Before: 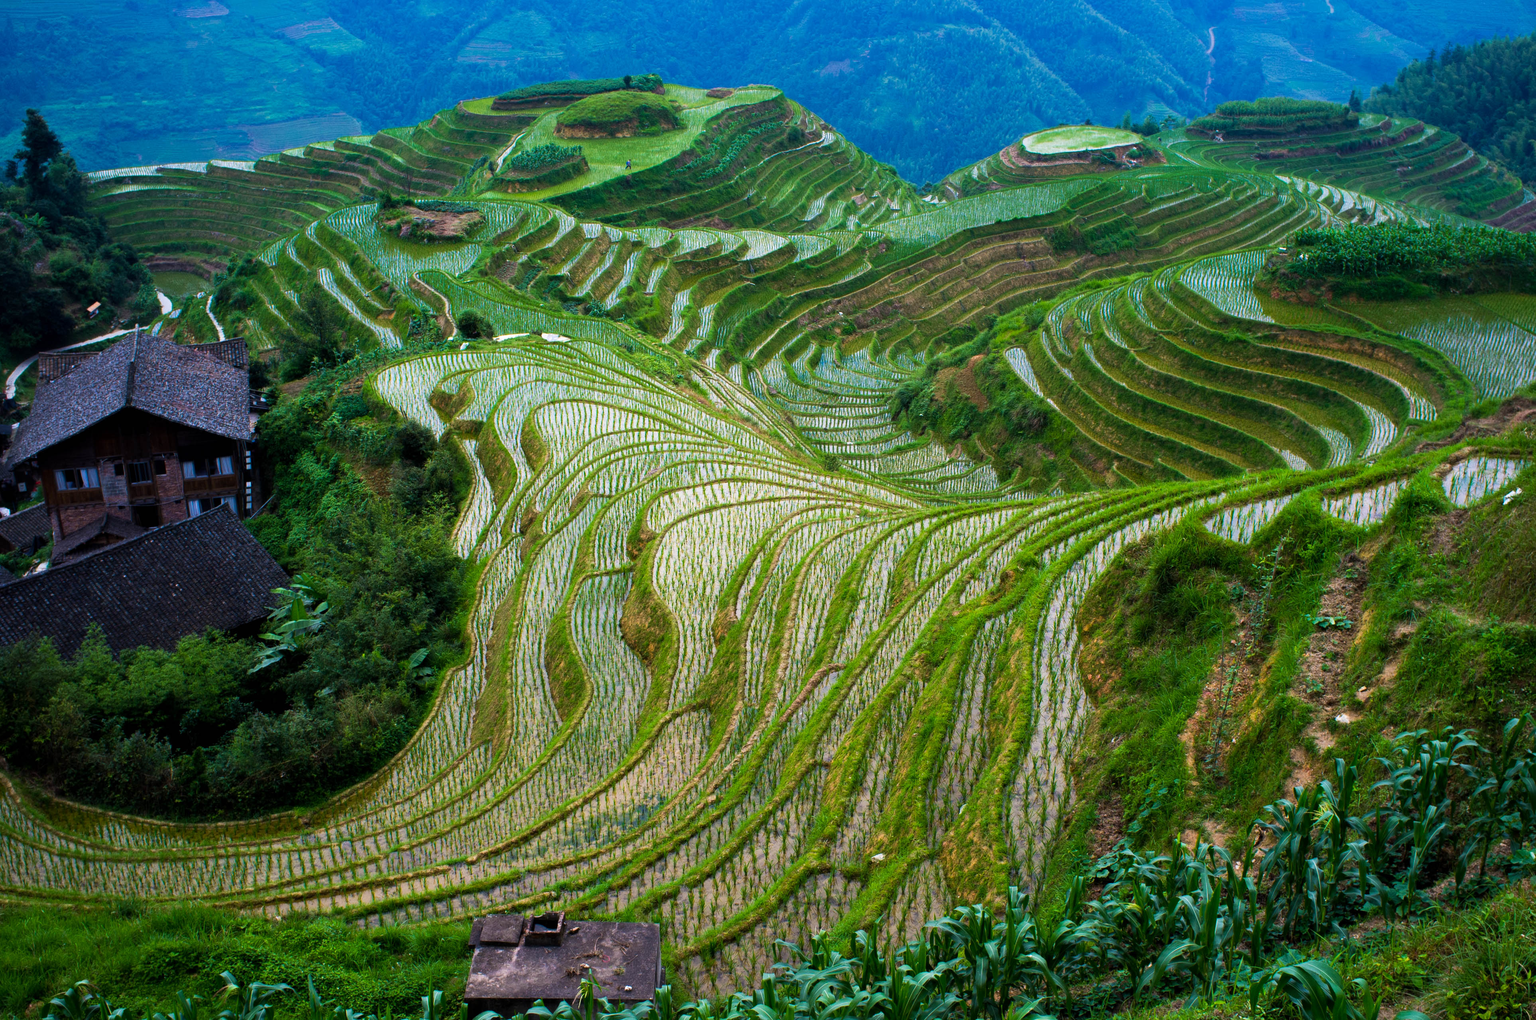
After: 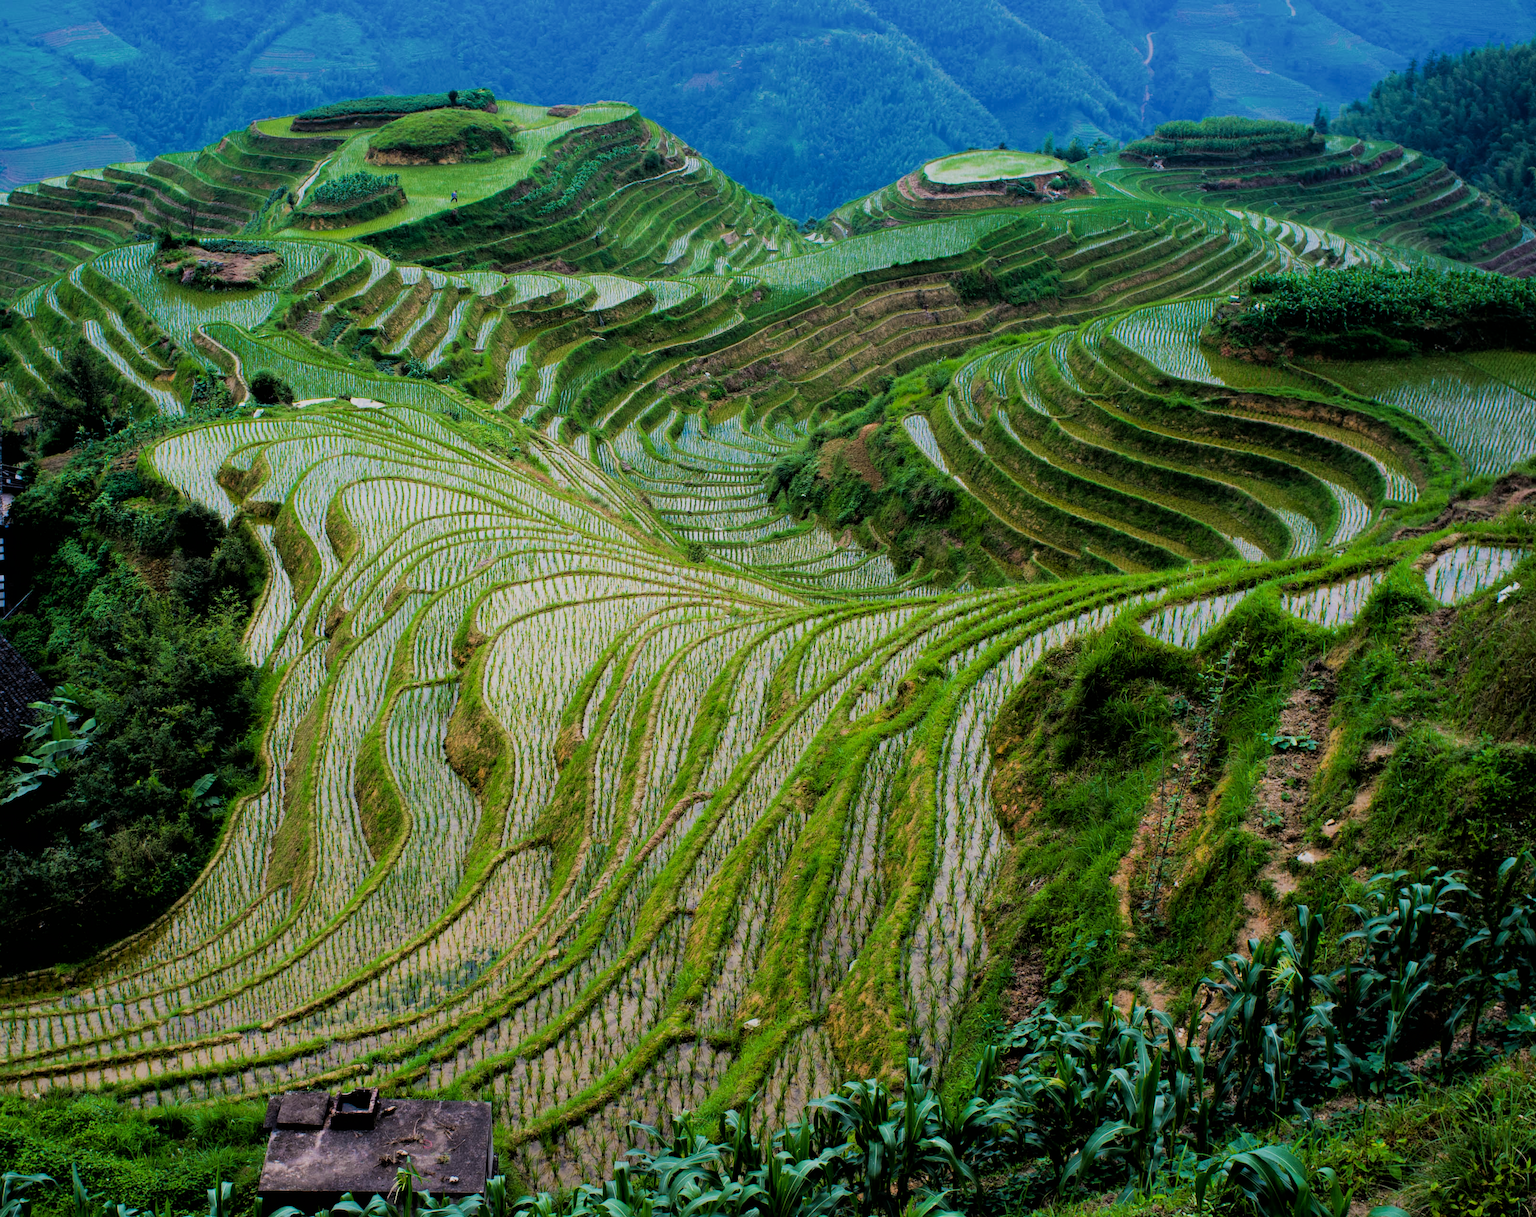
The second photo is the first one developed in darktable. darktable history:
crop: left 16.147%
filmic rgb: black relative exposure -4.38 EV, white relative exposure 4.56 EV, hardness 2.38, contrast 1.058
